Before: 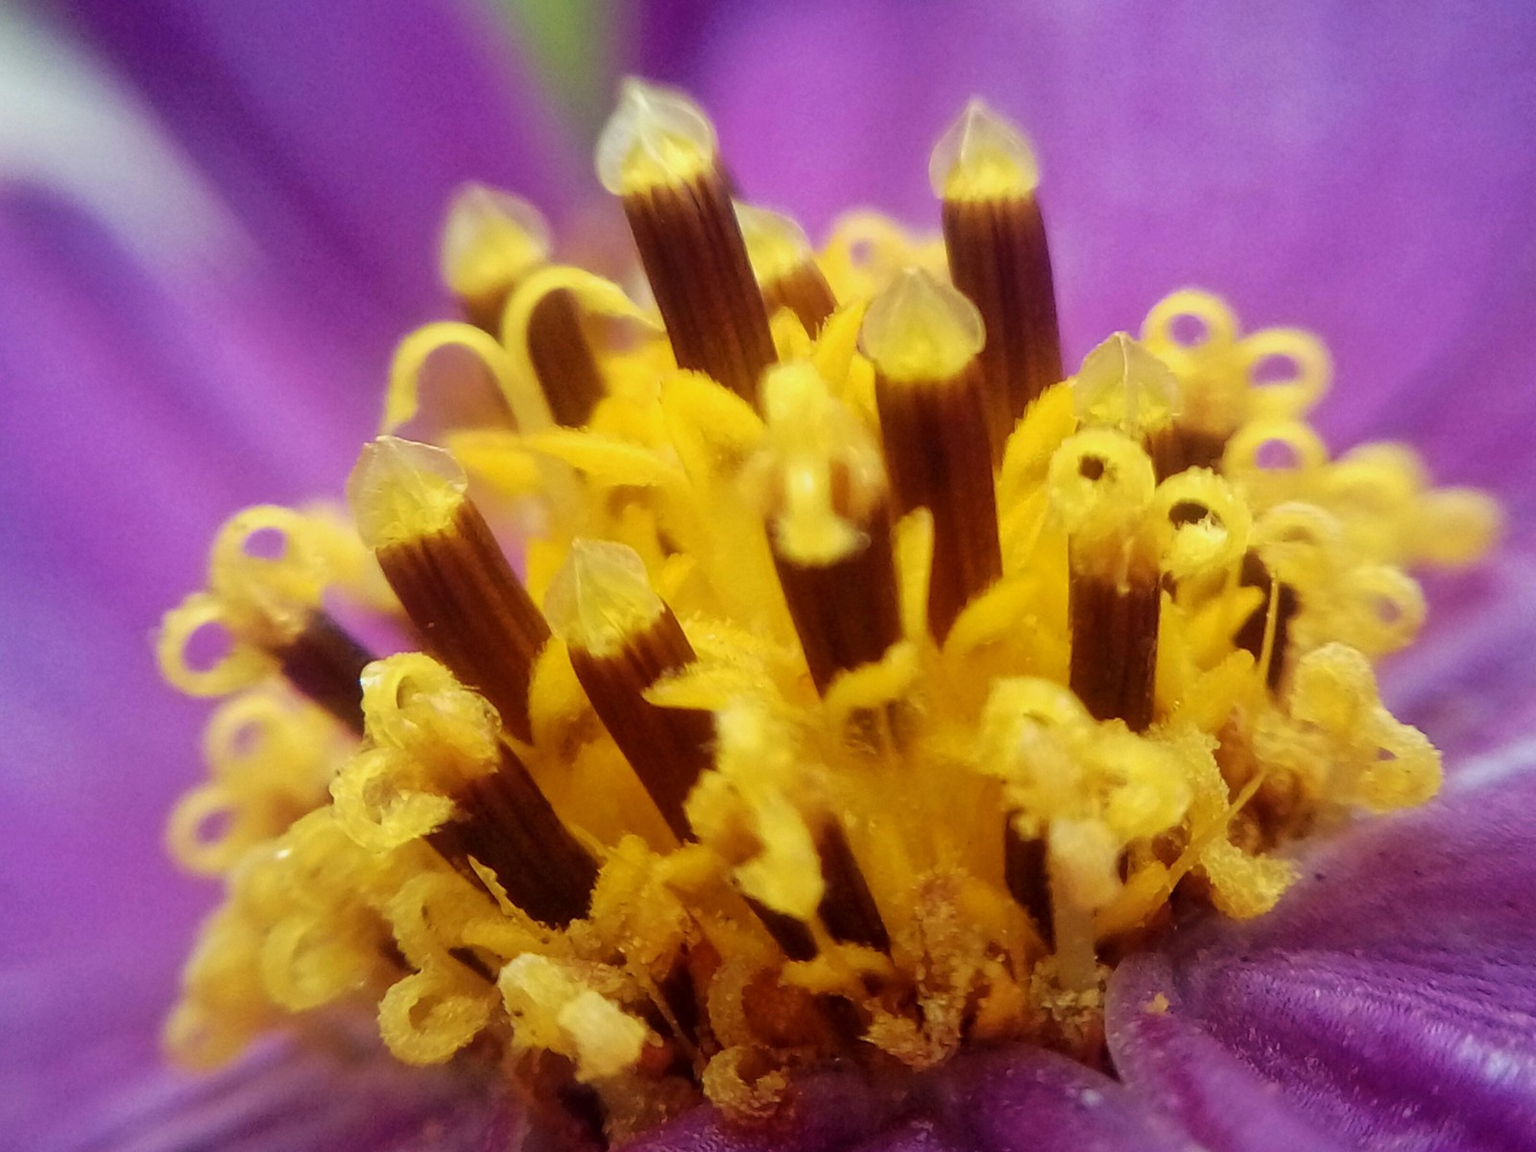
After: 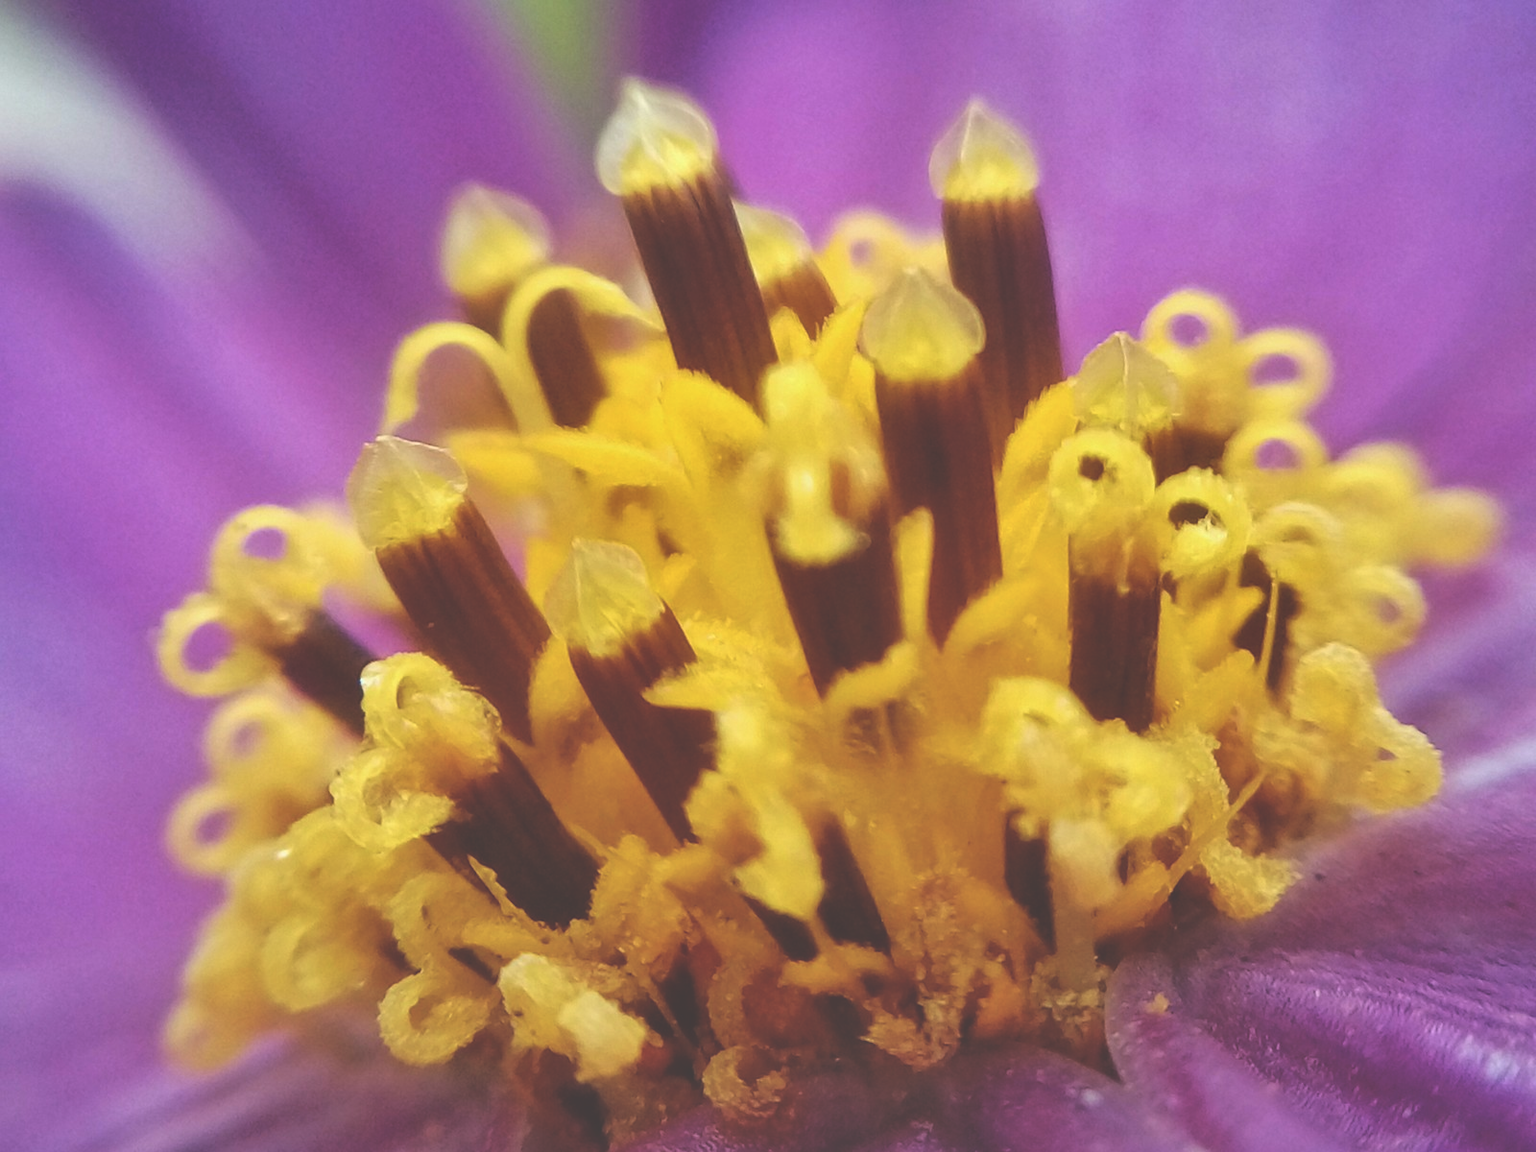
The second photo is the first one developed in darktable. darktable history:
shadows and highlights: soften with gaussian
exposure: black level correction -0.042, exposure 0.059 EV, compensate exposure bias true, compensate highlight preservation false
